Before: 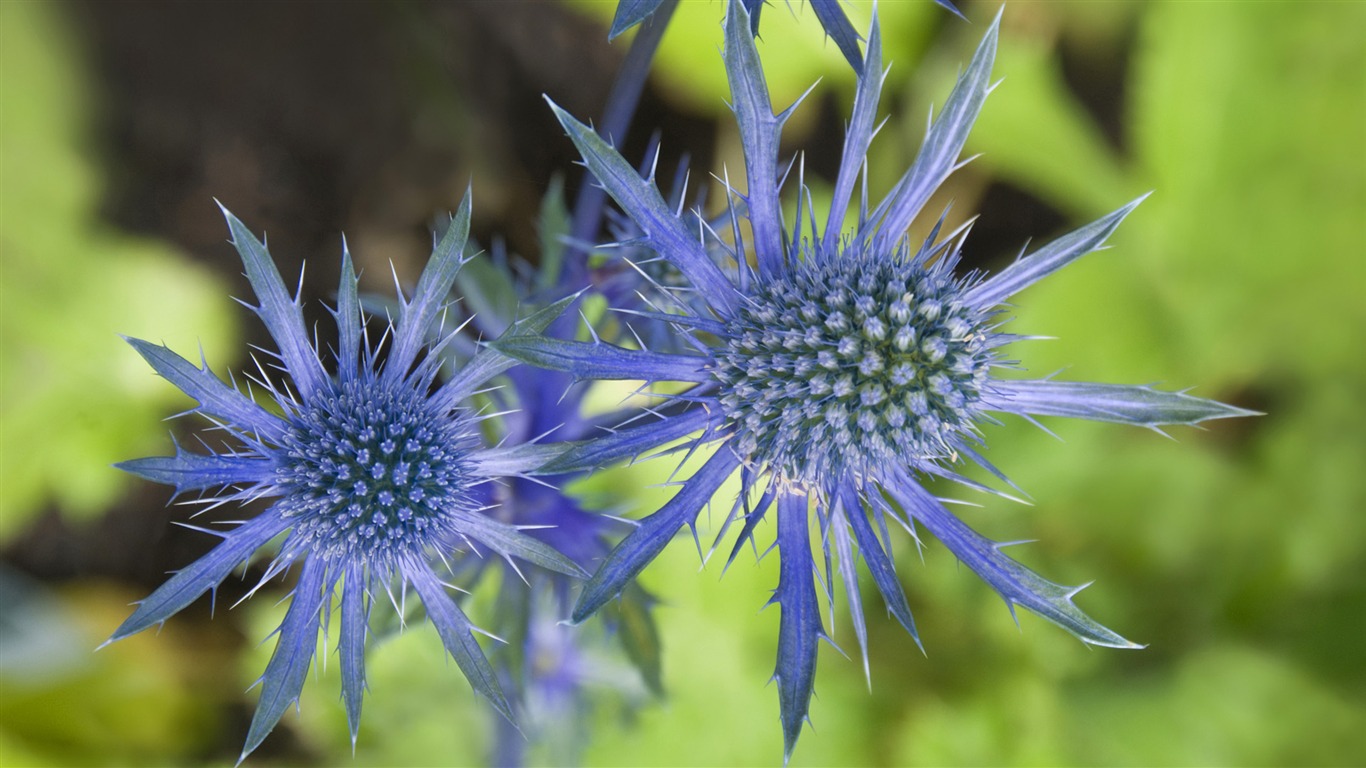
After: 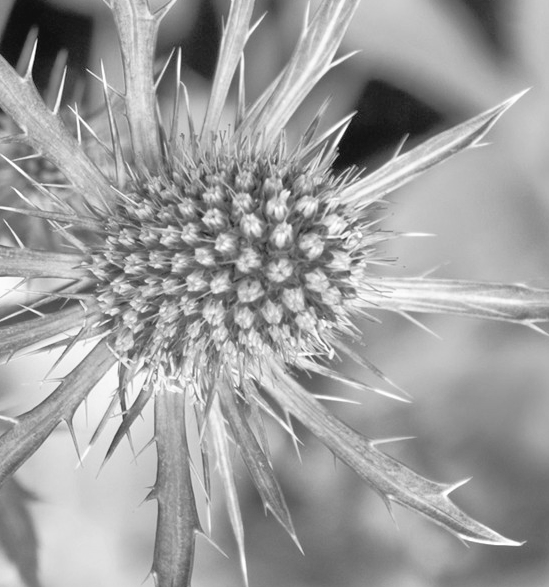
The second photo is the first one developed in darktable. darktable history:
tone equalizer: -7 EV 0.144 EV, -6 EV 0.614 EV, -5 EV 1.14 EV, -4 EV 1.37 EV, -3 EV 1.18 EV, -2 EV 0.6 EV, -1 EV 0.157 EV
tone curve: curves: ch0 [(0, 0) (0.003, 0.033) (0.011, 0.033) (0.025, 0.036) (0.044, 0.039) (0.069, 0.04) (0.1, 0.043) (0.136, 0.052) (0.177, 0.085) (0.224, 0.14) (0.277, 0.225) (0.335, 0.333) (0.399, 0.419) (0.468, 0.51) (0.543, 0.603) (0.623, 0.713) (0.709, 0.808) (0.801, 0.901) (0.898, 0.98) (1, 1)], color space Lab, independent channels, preserve colors none
crop: left 45.612%, top 13.502%, right 14.148%, bottom 9.99%
color calibration: output gray [0.21, 0.42, 0.37, 0], illuminant as shot in camera, x 0.358, y 0.373, temperature 4628.91 K
